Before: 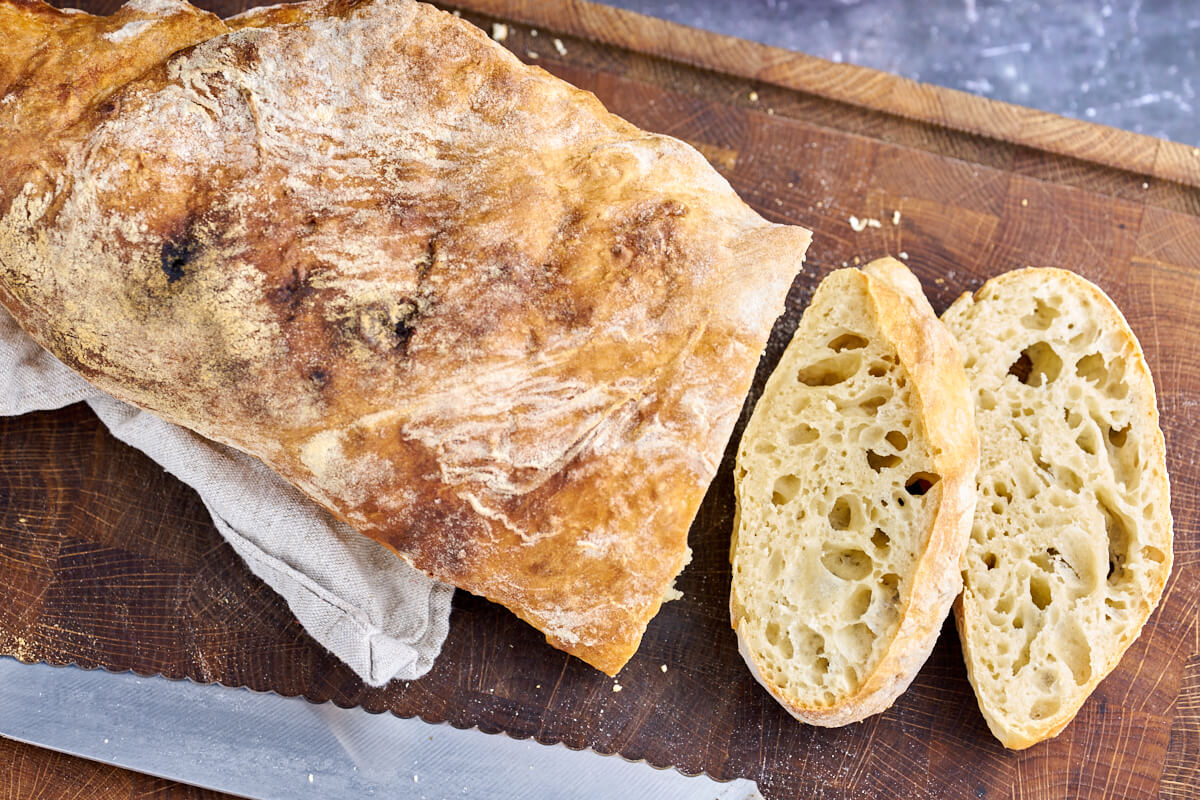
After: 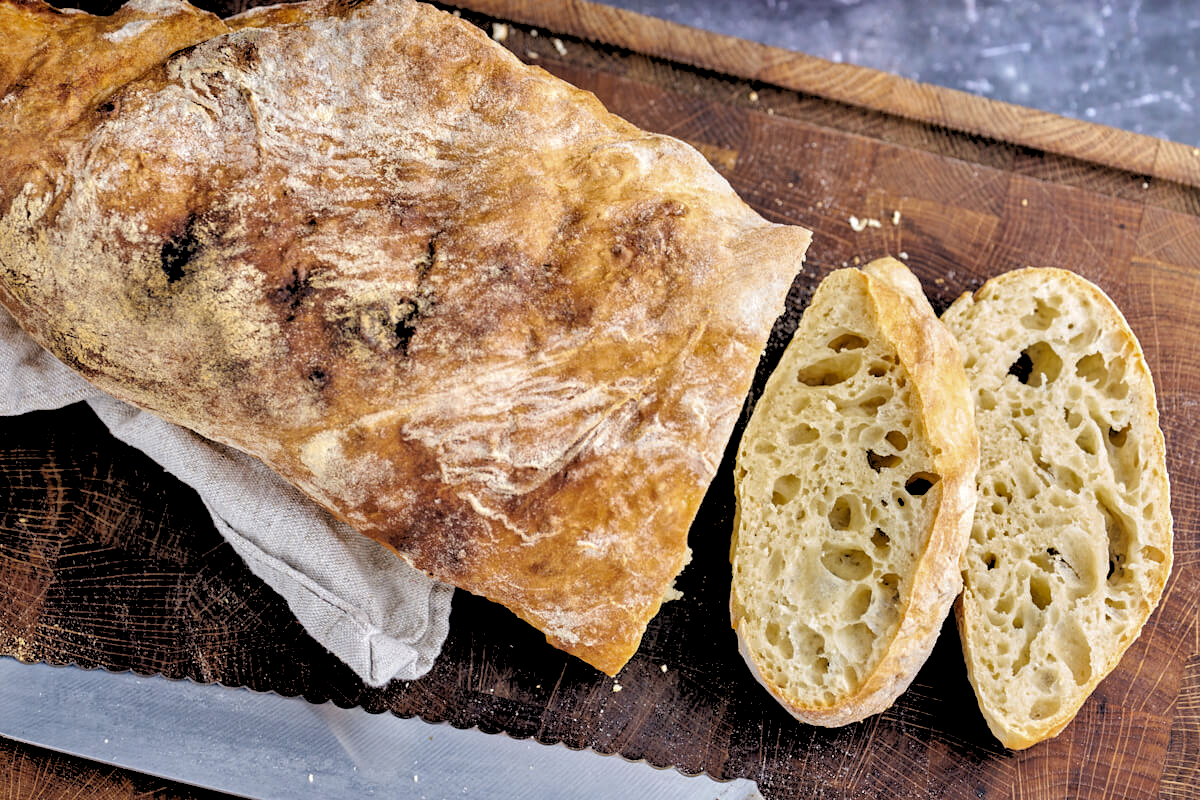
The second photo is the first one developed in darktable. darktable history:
shadows and highlights: on, module defaults
exposure: exposure -0.157 EV, compensate highlight preservation false
local contrast: highlights 100%, shadows 100%, detail 120%, midtone range 0.2
rgb levels: levels [[0.034, 0.472, 0.904], [0, 0.5, 1], [0, 0.5, 1]]
